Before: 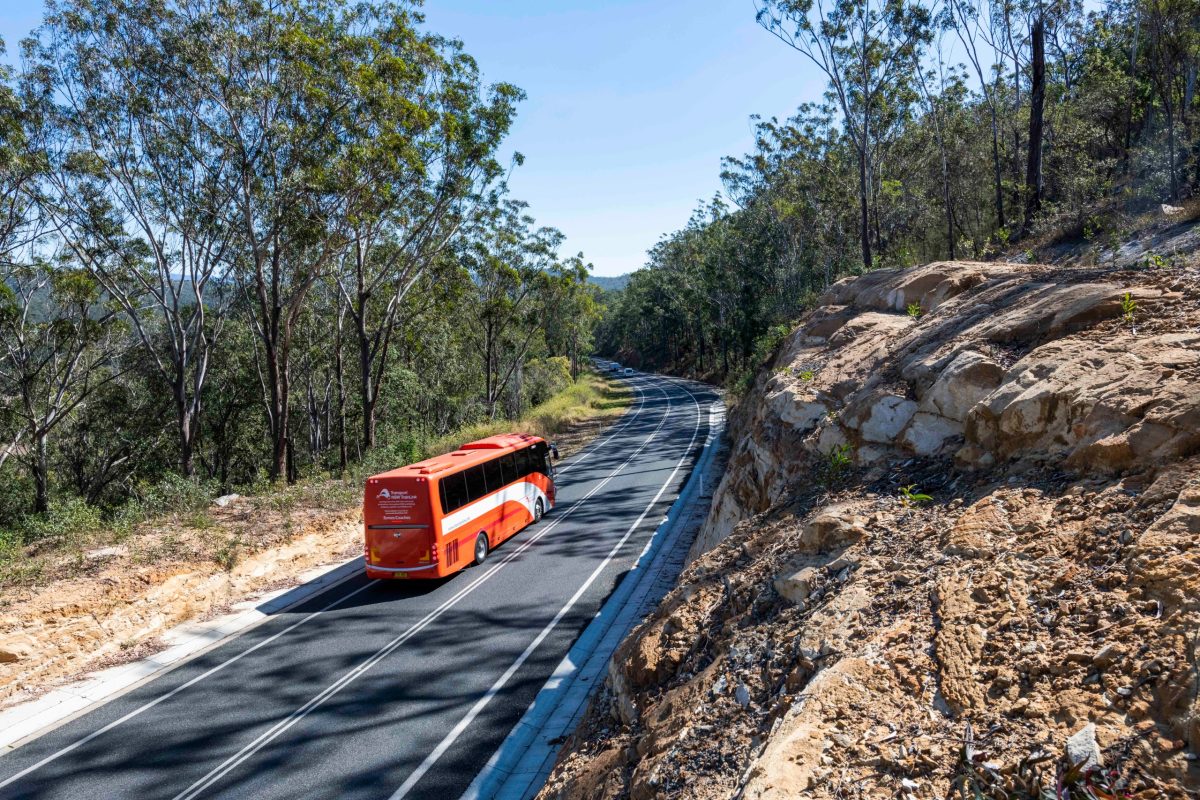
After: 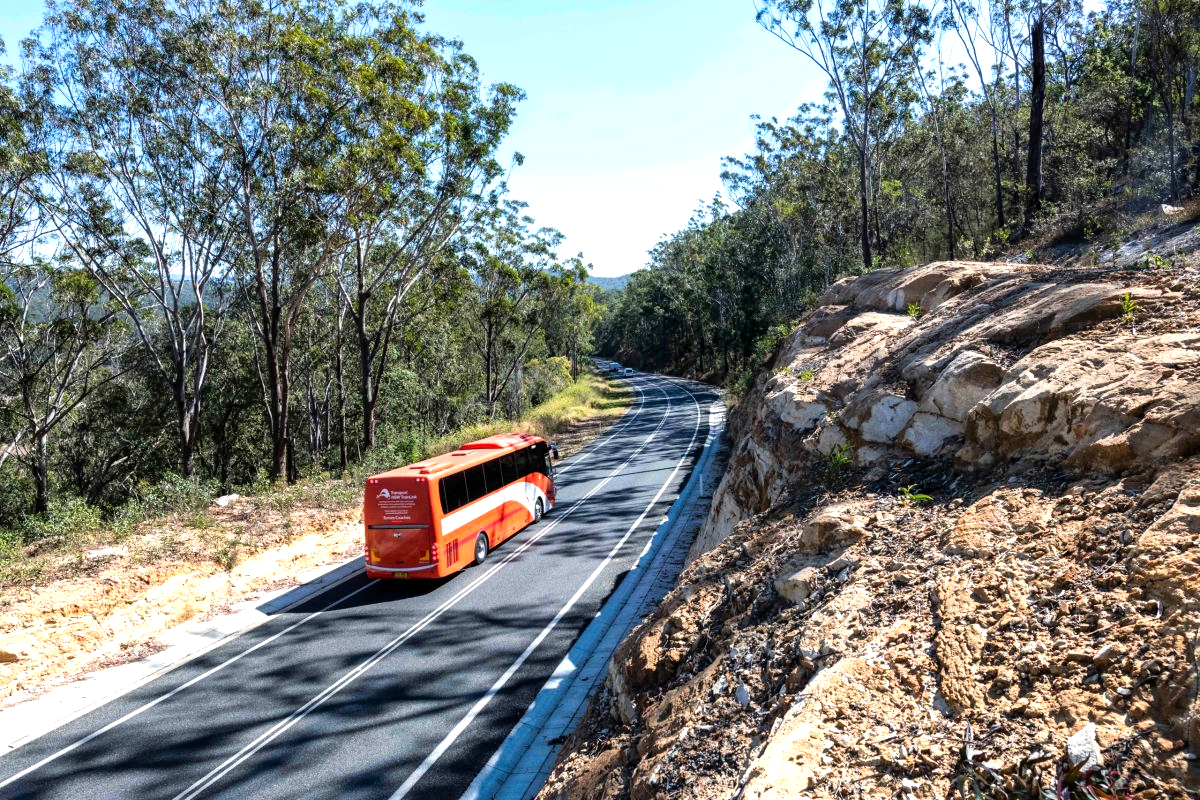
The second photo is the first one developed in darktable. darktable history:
tone equalizer: -8 EV -0.74 EV, -7 EV -0.687 EV, -6 EV -0.609 EV, -5 EV -0.386 EV, -3 EV 0.366 EV, -2 EV 0.6 EV, -1 EV 0.699 EV, +0 EV 0.732 EV
